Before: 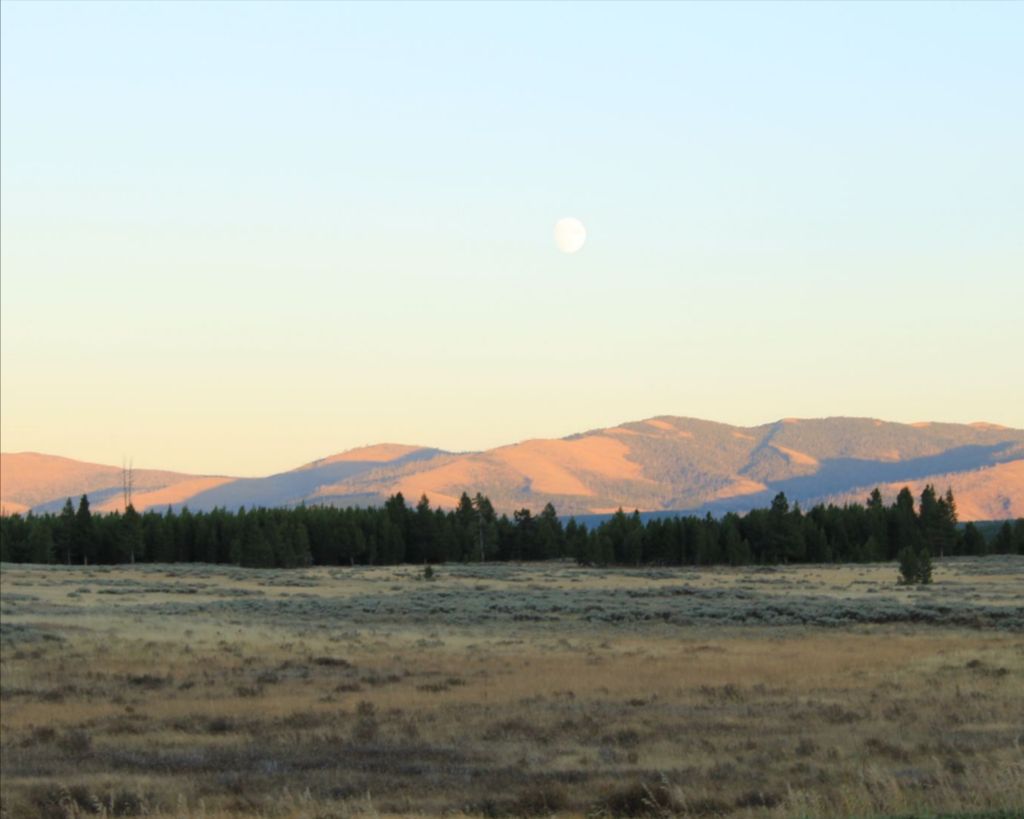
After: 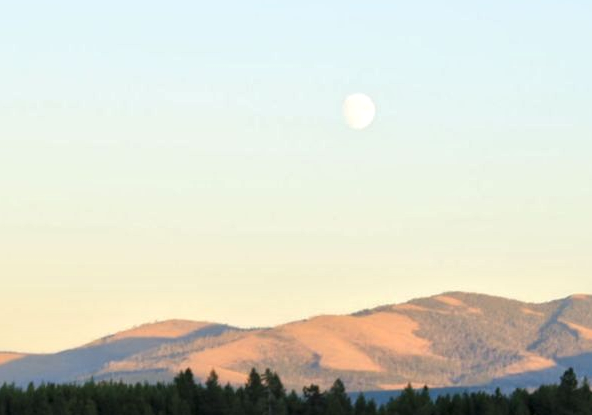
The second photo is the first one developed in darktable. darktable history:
local contrast: mode bilateral grid, contrast 19, coarseness 19, detail 162%, midtone range 0.2
crop: left 20.614%, top 15.216%, right 21.536%, bottom 34.013%
